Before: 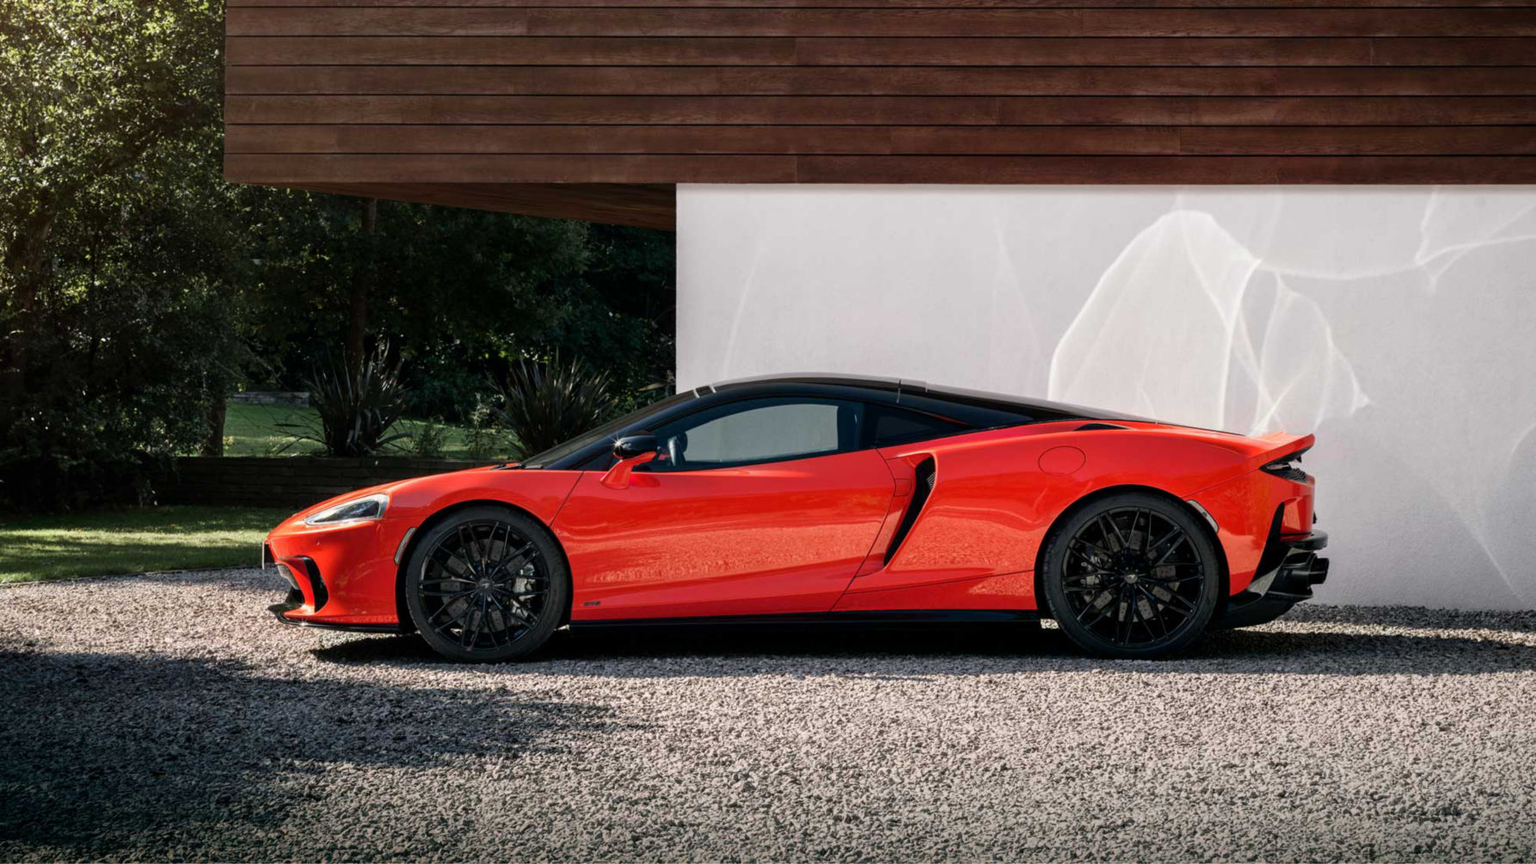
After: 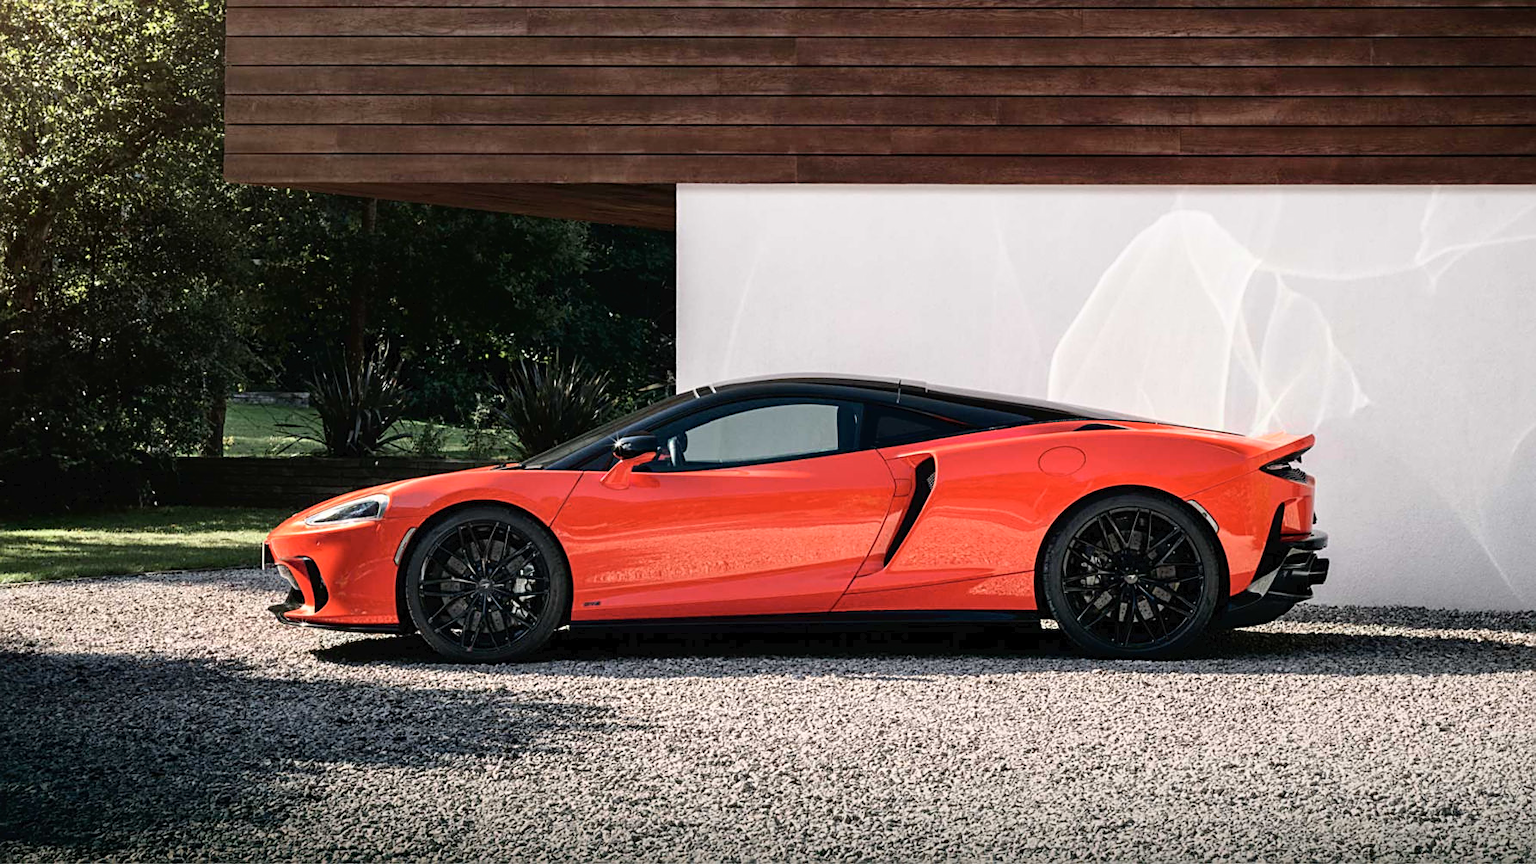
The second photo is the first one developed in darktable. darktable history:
sharpen: on, module defaults
tone curve: curves: ch0 [(0, 0) (0.003, 0.023) (0.011, 0.025) (0.025, 0.029) (0.044, 0.047) (0.069, 0.079) (0.1, 0.113) (0.136, 0.152) (0.177, 0.199) (0.224, 0.26) (0.277, 0.333) (0.335, 0.404) (0.399, 0.48) (0.468, 0.559) (0.543, 0.635) (0.623, 0.713) (0.709, 0.797) (0.801, 0.879) (0.898, 0.953) (1, 1)], color space Lab, independent channels, preserve colors none
